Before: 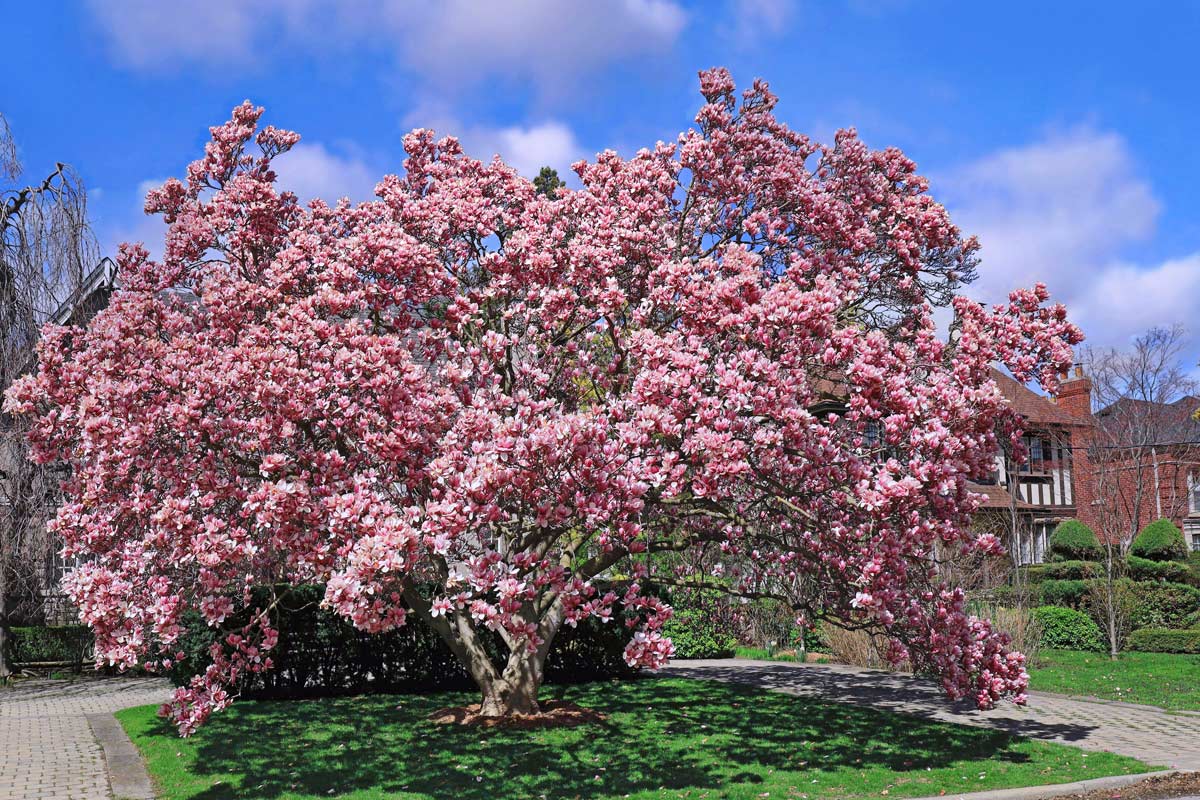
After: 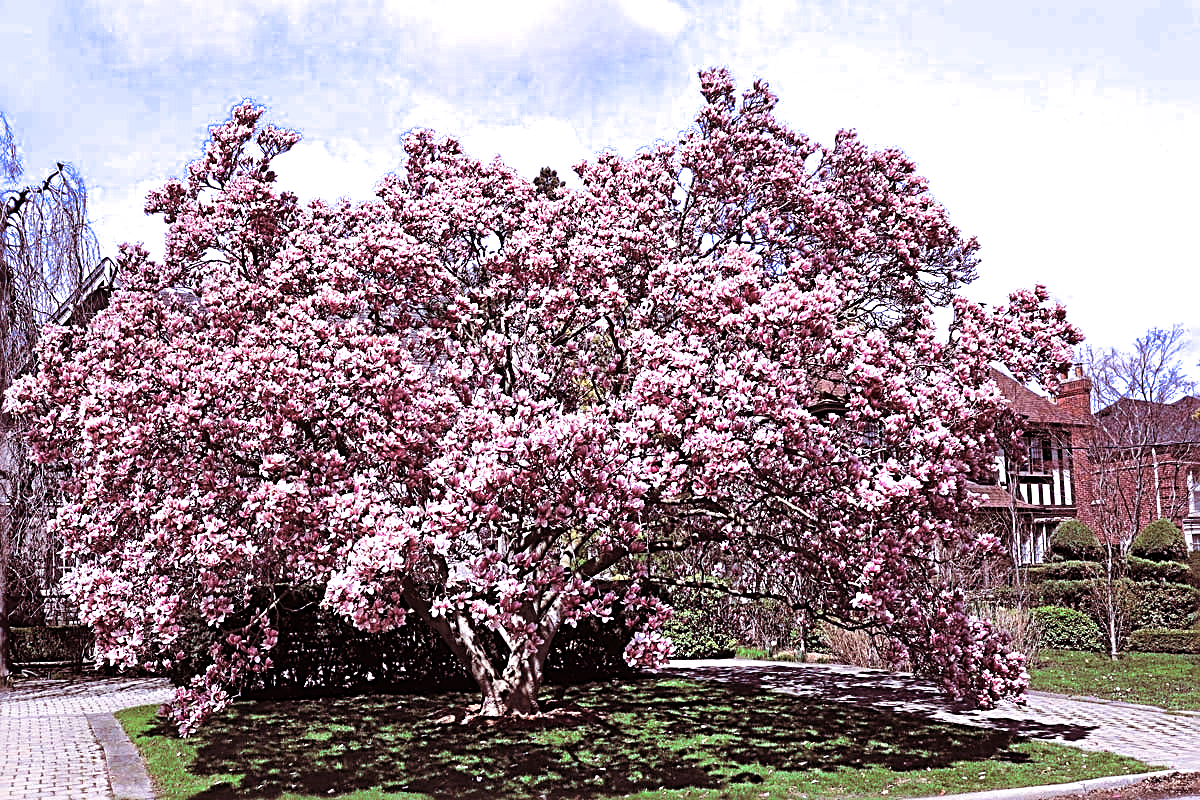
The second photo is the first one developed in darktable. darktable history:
split-toning: on, module defaults
sharpen: radius 2.584, amount 0.688
tone equalizer: -8 EV -0.75 EV, -7 EV -0.7 EV, -6 EV -0.6 EV, -5 EV -0.4 EV, -3 EV 0.4 EV, -2 EV 0.6 EV, -1 EV 0.7 EV, +0 EV 0.75 EV, edges refinement/feathering 500, mask exposure compensation -1.57 EV, preserve details no
white balance: red 1.042, blue 1.17
